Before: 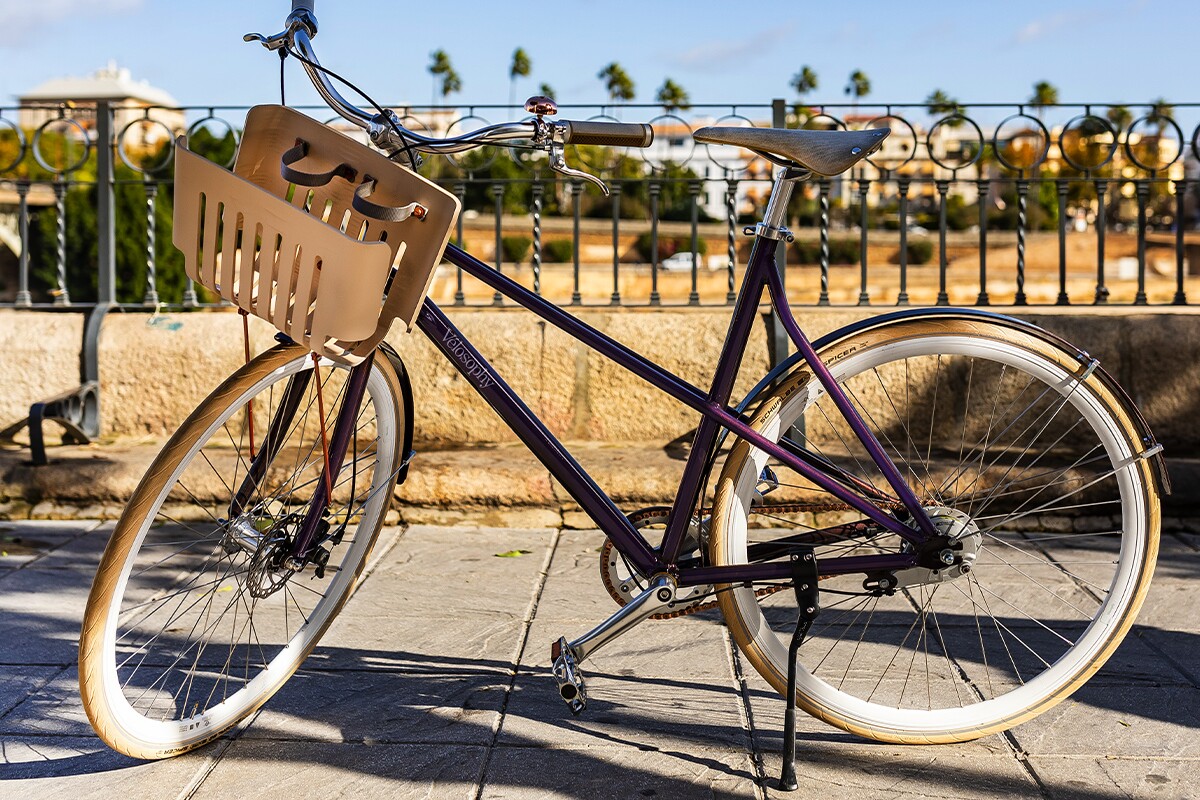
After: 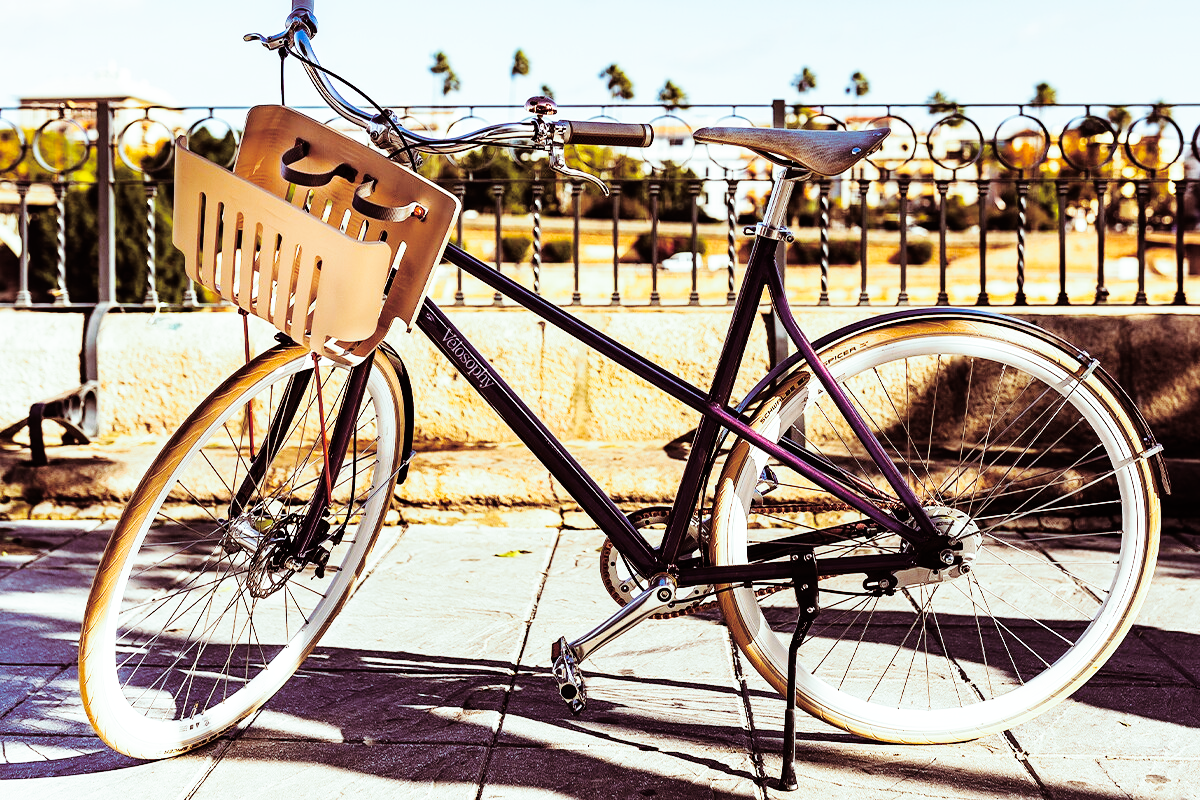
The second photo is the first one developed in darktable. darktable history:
split-toning: highlights › hue 180°
base curve: curves: ch0 [(0, 0) (0, 0) (0.002, 0.001) (0.008, 0.003) (0.019, 0.011) (0.037, 0.037) (0.064, 0.11) (0.102, 0.232) (0.152, 0.379) (0.216, 0.524) (0.296, 0.665) (0.394, 0.789) (0.512, 0.881) (0.651, 0.945) (0.813, 0.986) (1, 1)], preserve colors none
